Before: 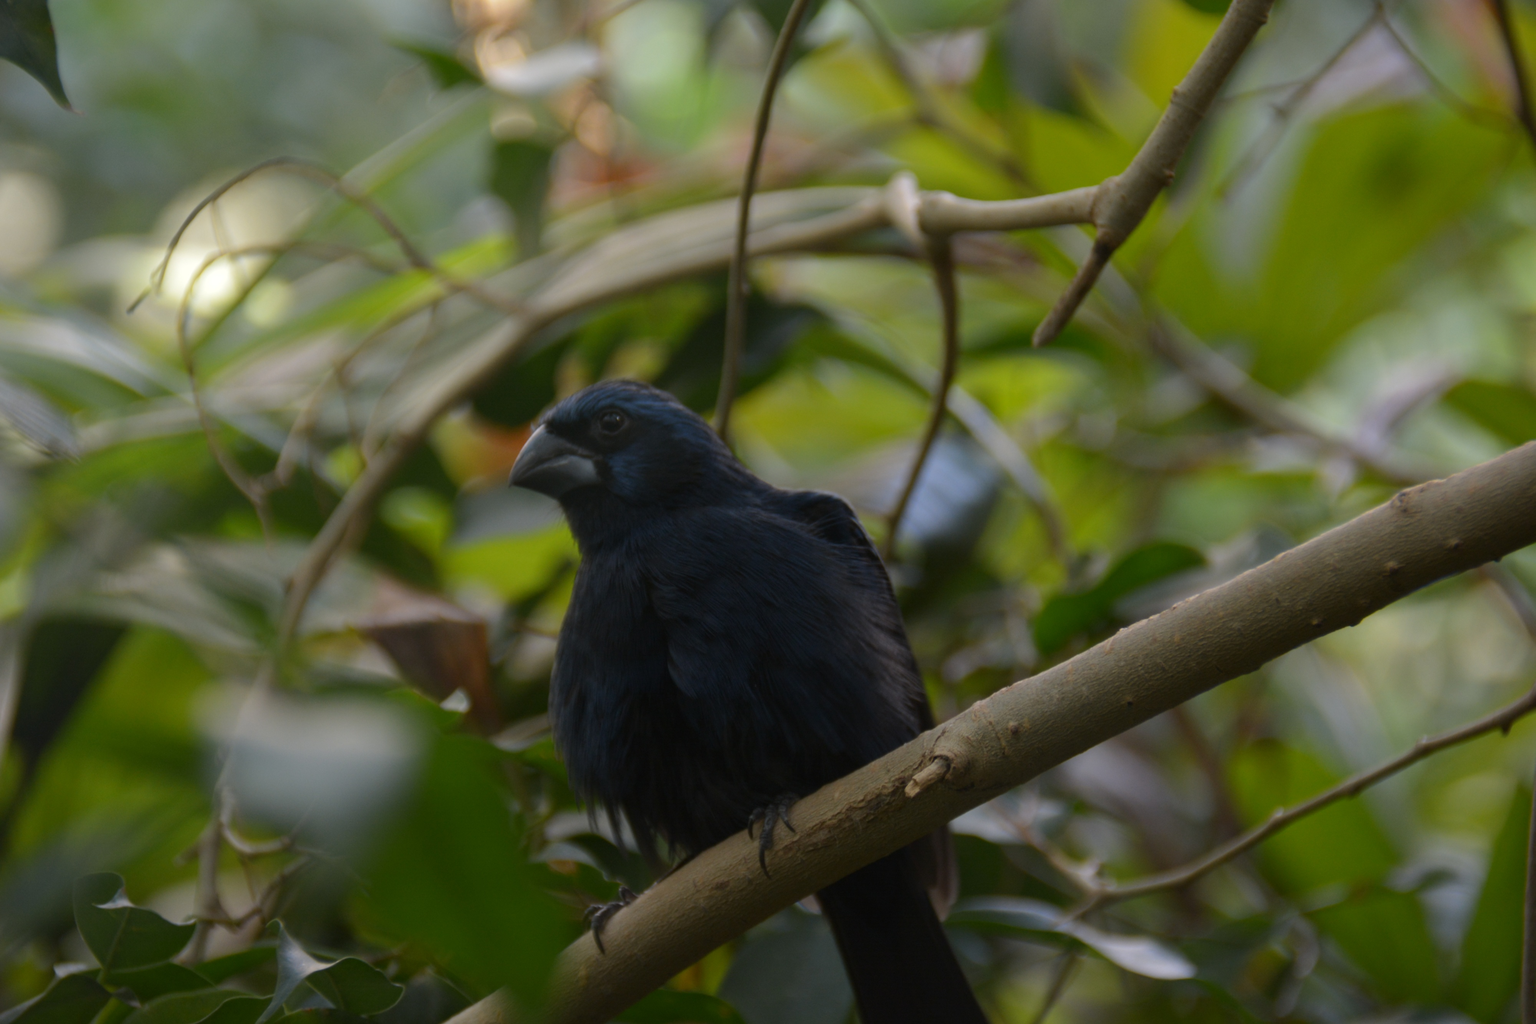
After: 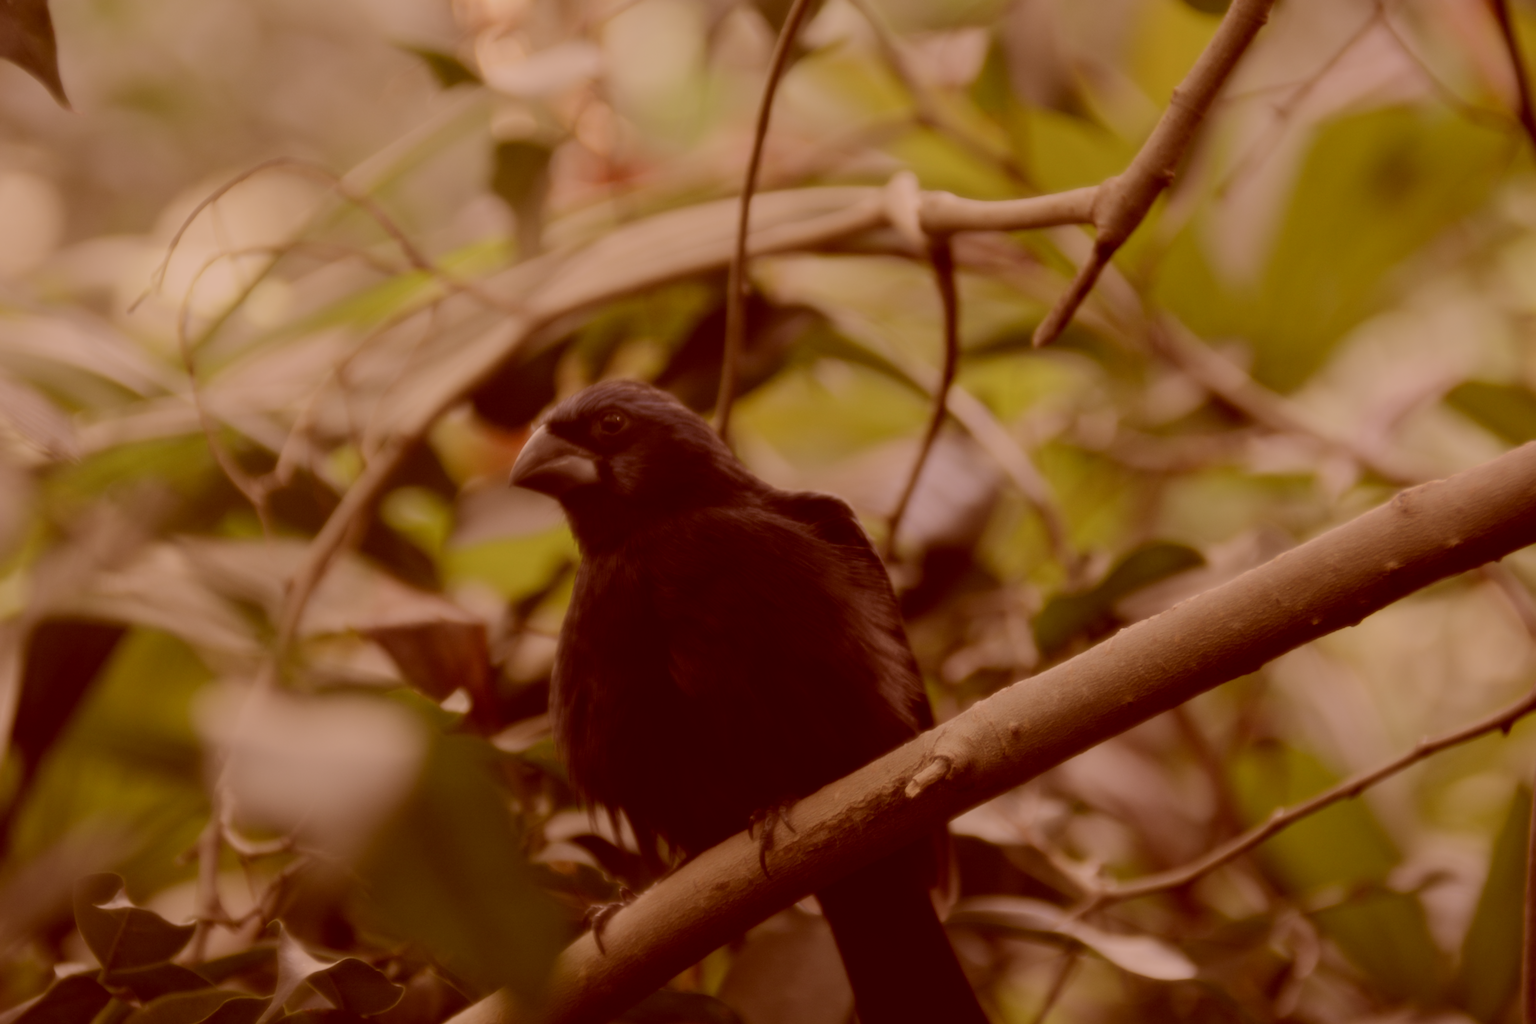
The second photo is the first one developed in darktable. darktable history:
haze removal: strength -0.9, distance 0.225, compatibility mode true, adaptive false
filmic rgb: black relative exposure -7.15 EV, white relative exposure 5.36 EV, hardness 3.02
color correction: highlights a* 9.03, highlights b* 8.71, shadows a* 40, shadows b* 40, saturation 0.8
